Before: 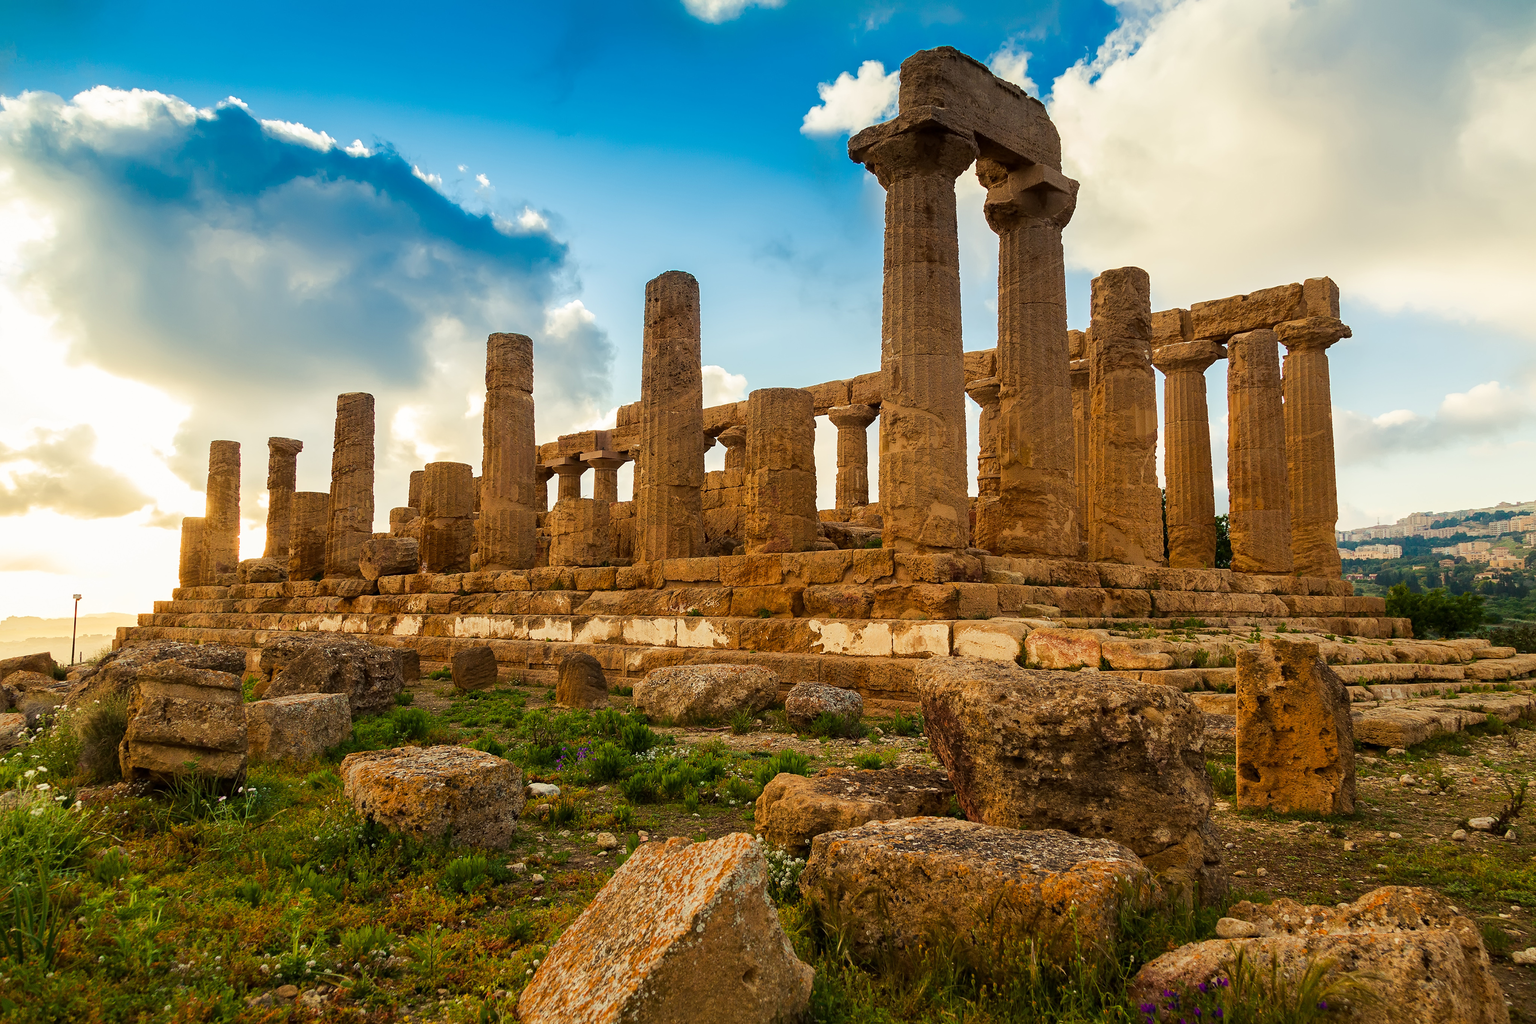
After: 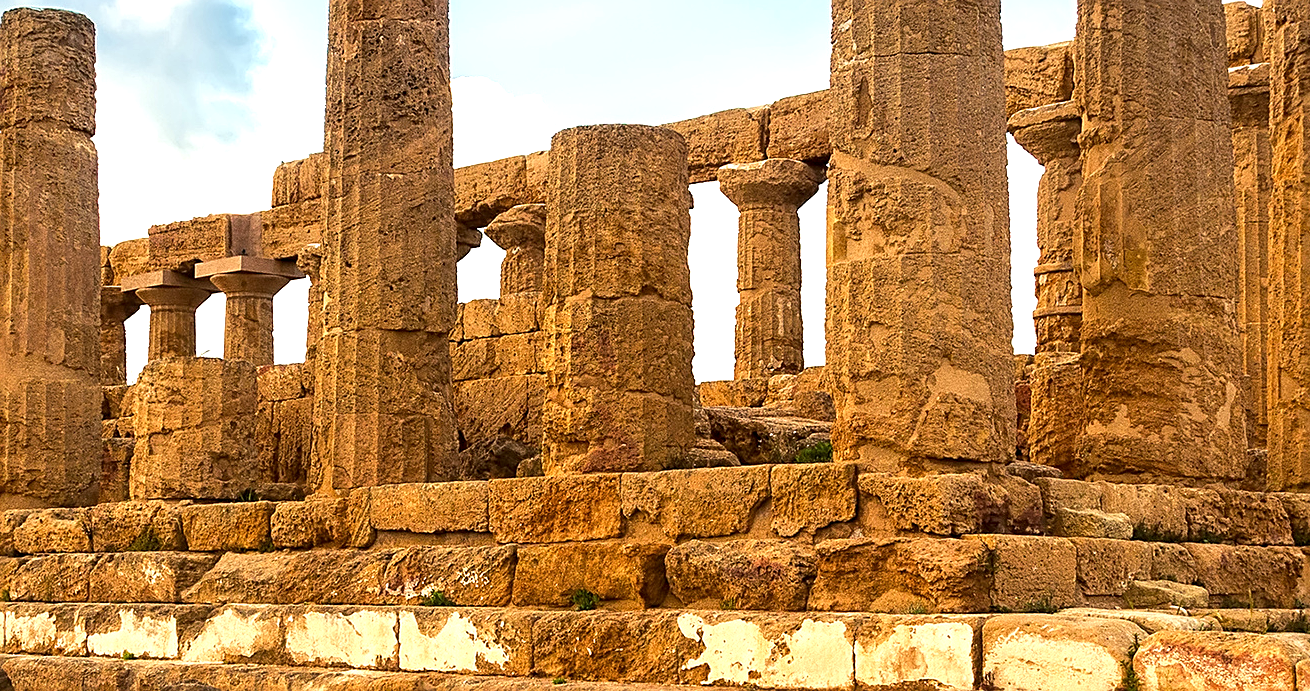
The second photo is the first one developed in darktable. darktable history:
white balance: red 1.004, blue 1.024
local contrast: highlights 83%, shadows 81%
sharpen: on, module defaults
exposure: exposure 0.766 EV, compensate highlight preservation false
crop: left 31.751%, top 32.172%, right 27.8%, bottom 35.83%
